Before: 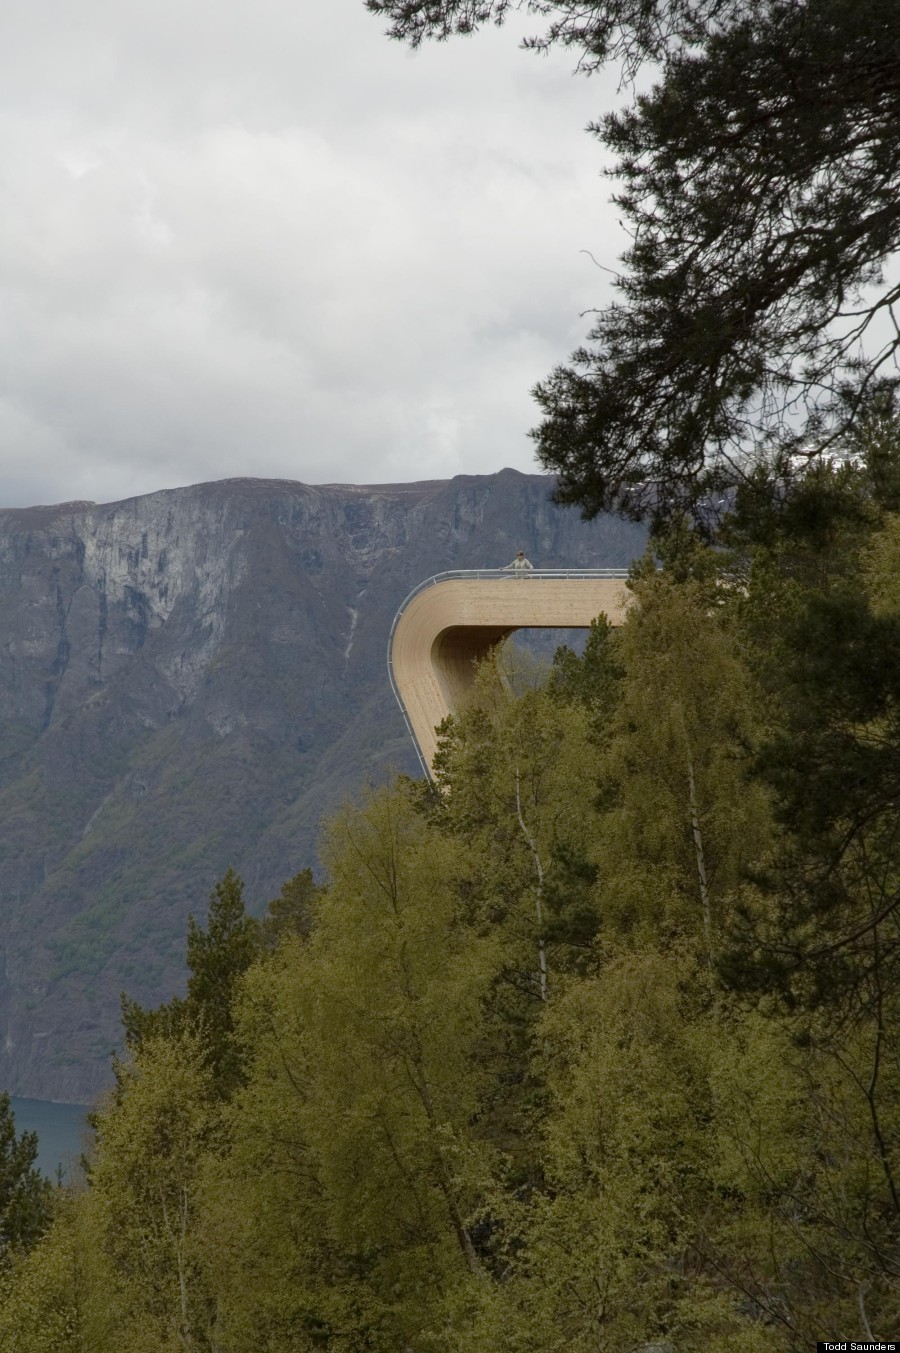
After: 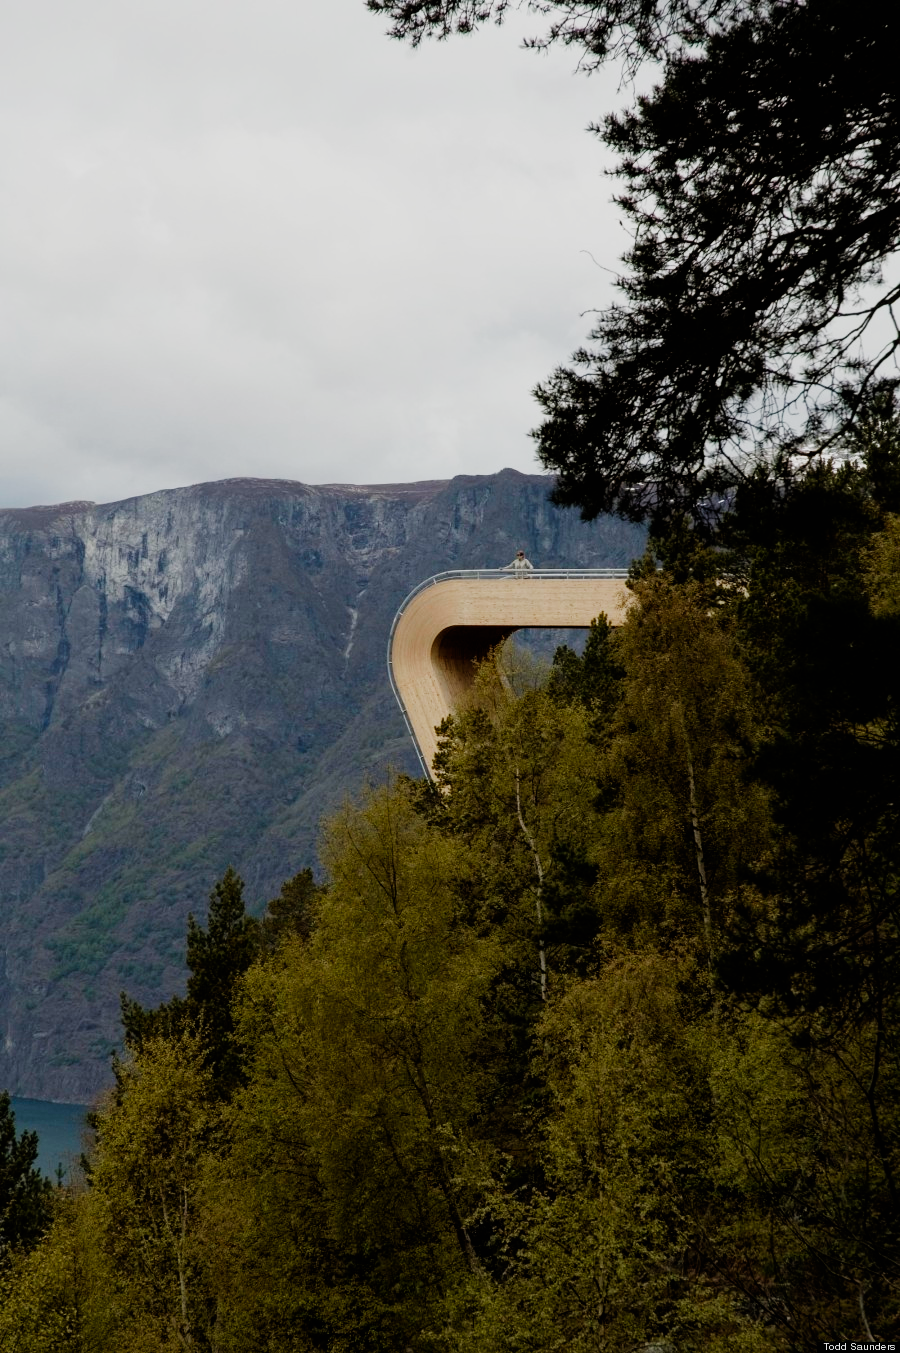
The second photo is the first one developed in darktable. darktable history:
sigmoid: contrast 1.81, skew -0.21, preserve hue 0%, red attenuation 0.1, red rotation 0.035, green attenuation 0.1, green rotation -0.017, blue attenuation 0.15, blue rotation -0.052, base primaries Rec2020
rgb curve: curves: ch0 [(0, 0) (0.136, 0.078) (0.262, 0.245) (0.414, 0.42) (1, 1)], compensate middle gray true, preserve colors basic power
